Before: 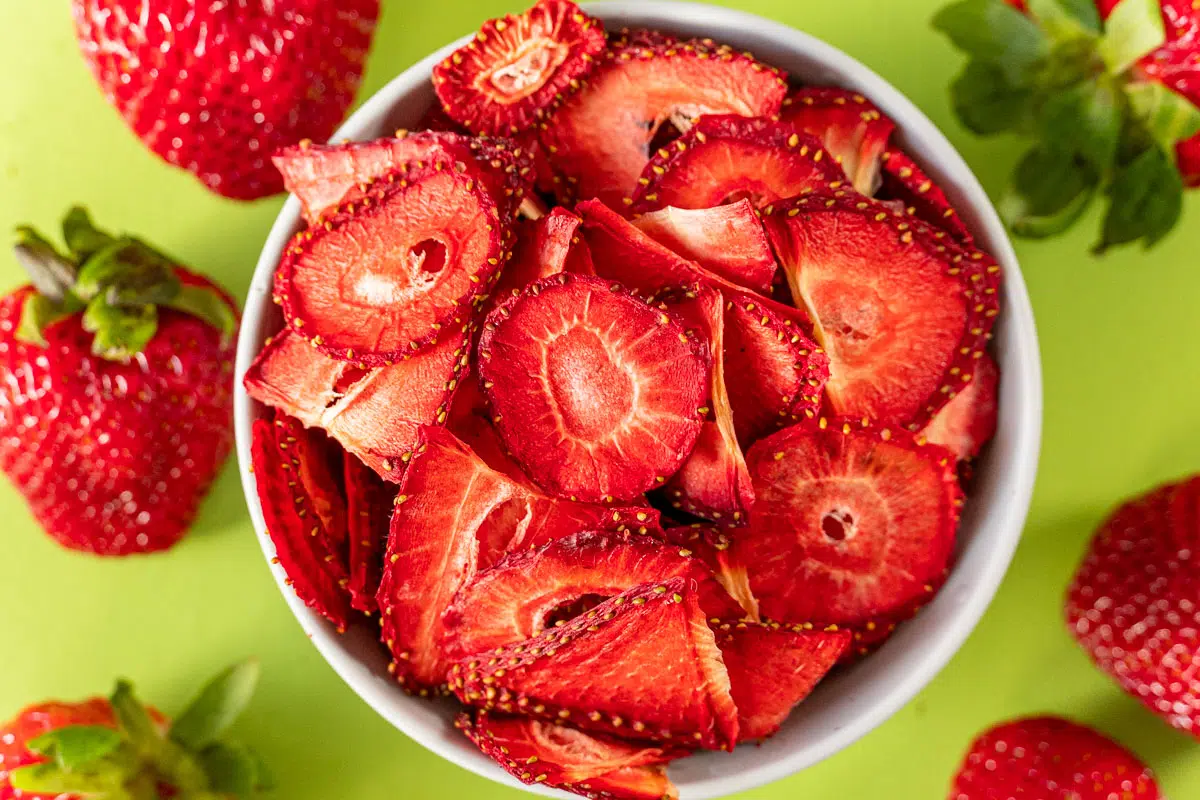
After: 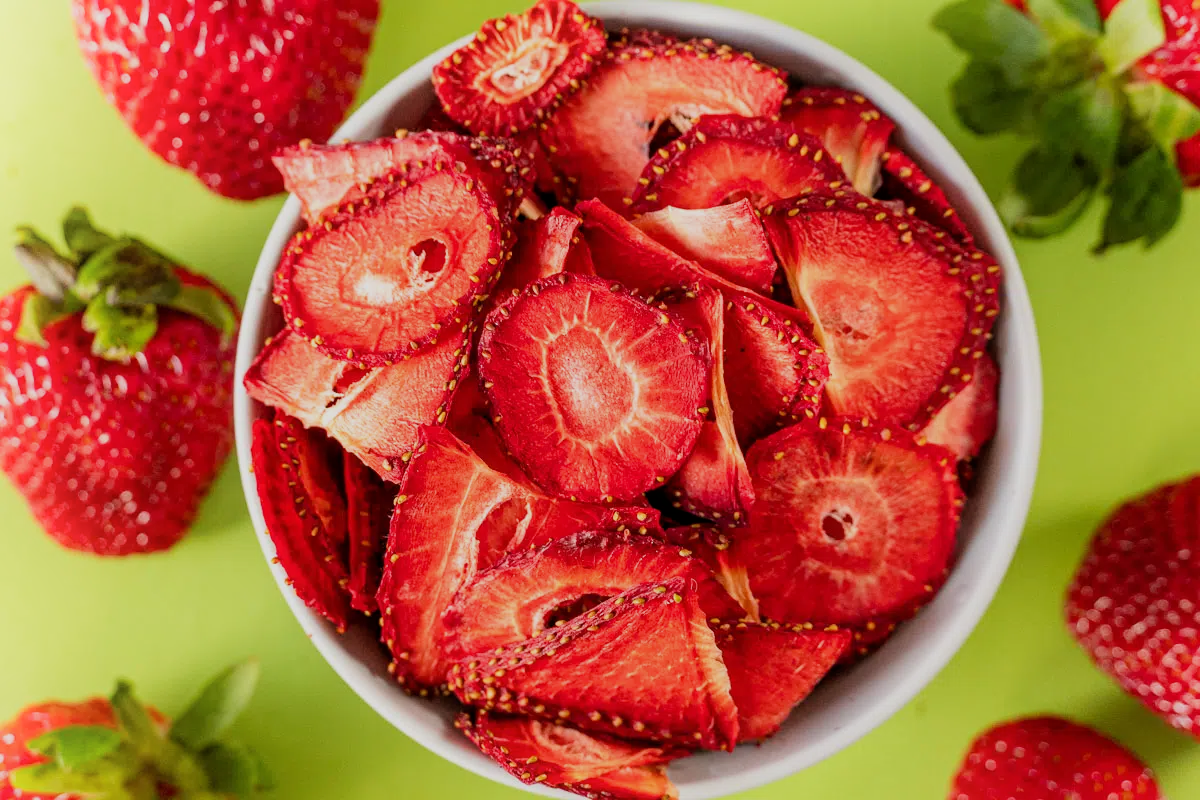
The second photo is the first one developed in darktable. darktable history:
shadows and highlights: shadows -40.15, highlights 62.88, soften with gaussian
filmic rgb: white relative exposure 3.85 EV, hardness 4.3
